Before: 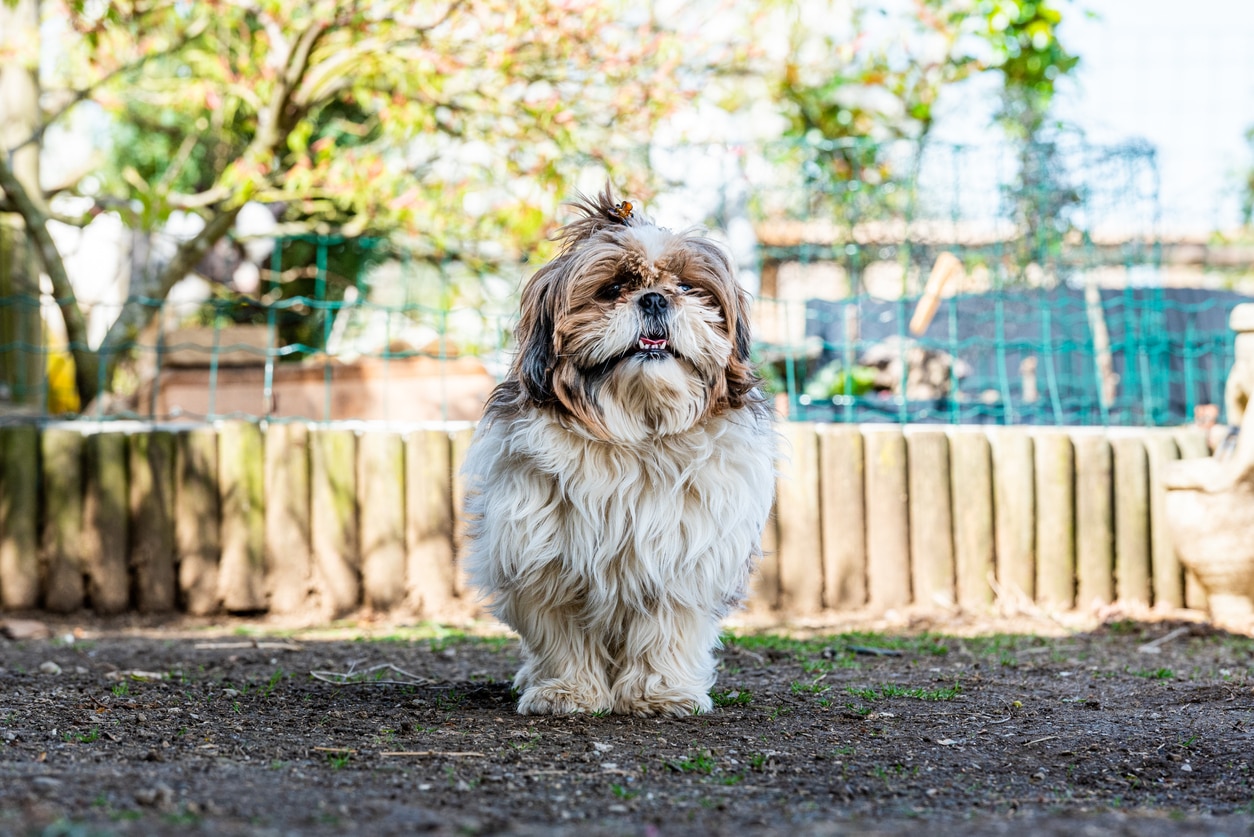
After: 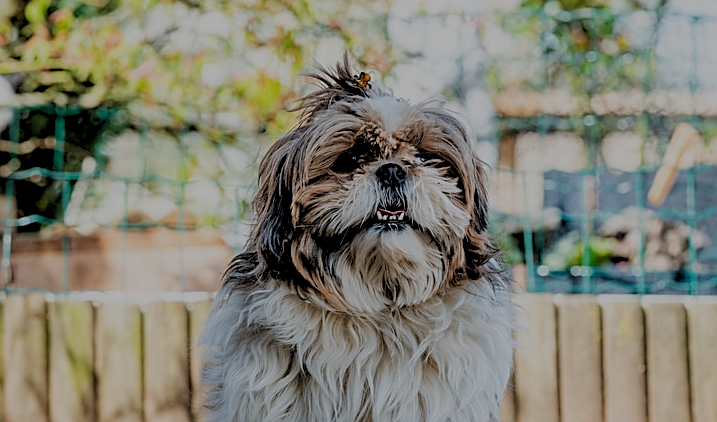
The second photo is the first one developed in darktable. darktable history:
crop: left 20.932%, top 15.471%, right 21.848%, bottom 34.081%
exposure: exposure -1.468 EV, compensate highlight preservation false
sharpen: on, module defaults
rgb levels: levels [[0.013, 0.434, 0.89], [0, 0.5, 1], [0, 0.5, 1]]
